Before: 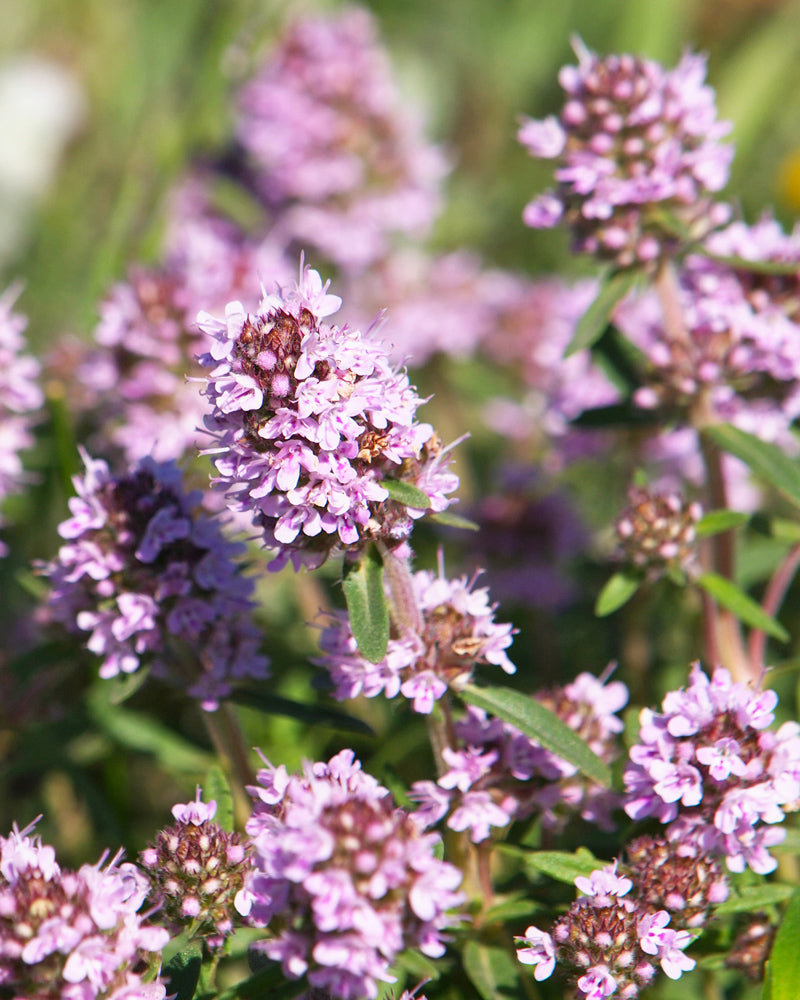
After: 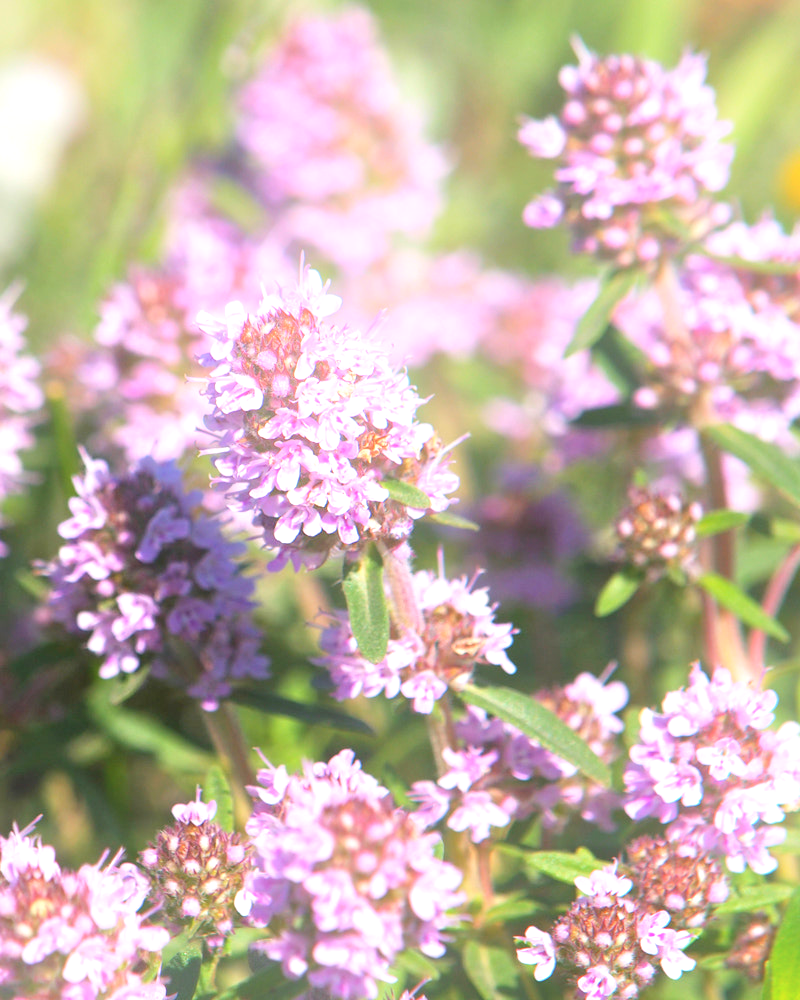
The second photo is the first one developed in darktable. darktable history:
exposure: black level correction 0.001, exposure 0.5 EV, compensate exposure bias true, compensate highlight preservation false
bloom: threshold 82.5%, strength 16.25%
